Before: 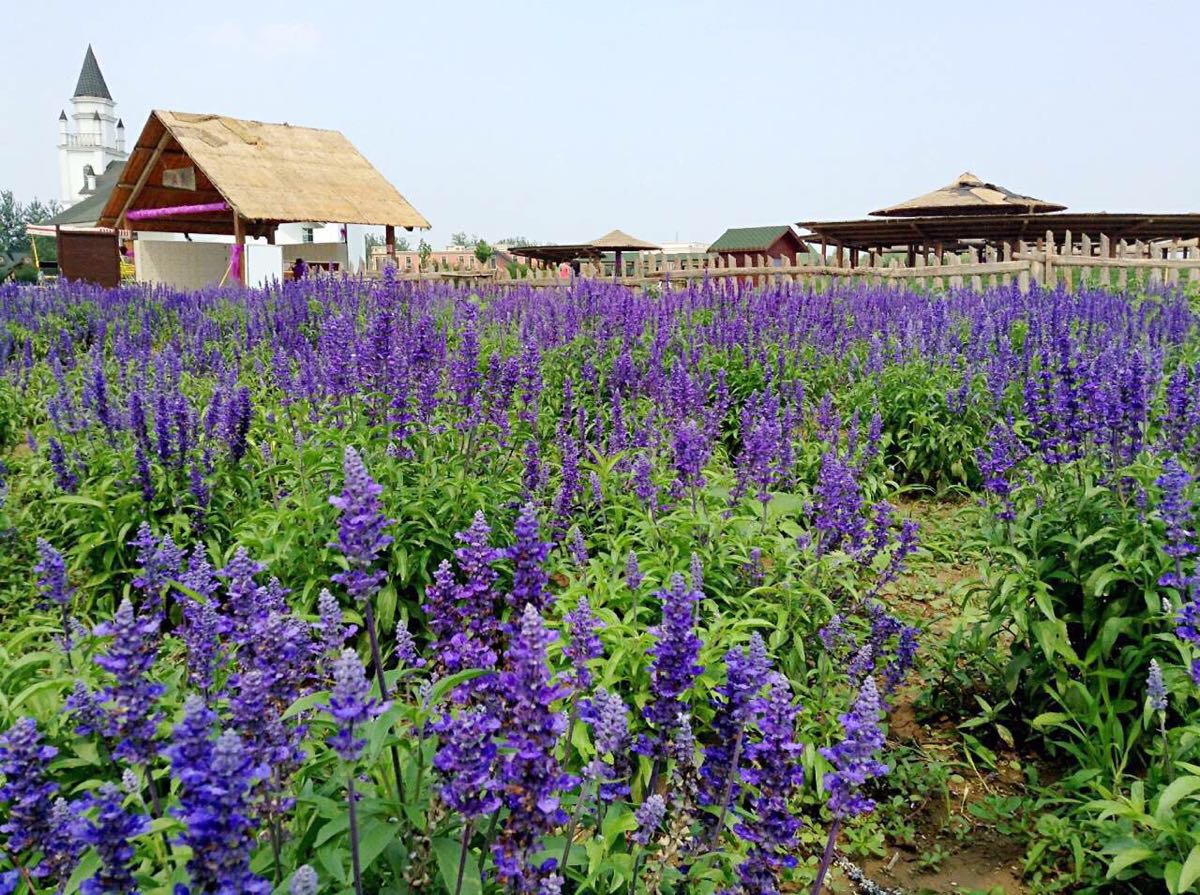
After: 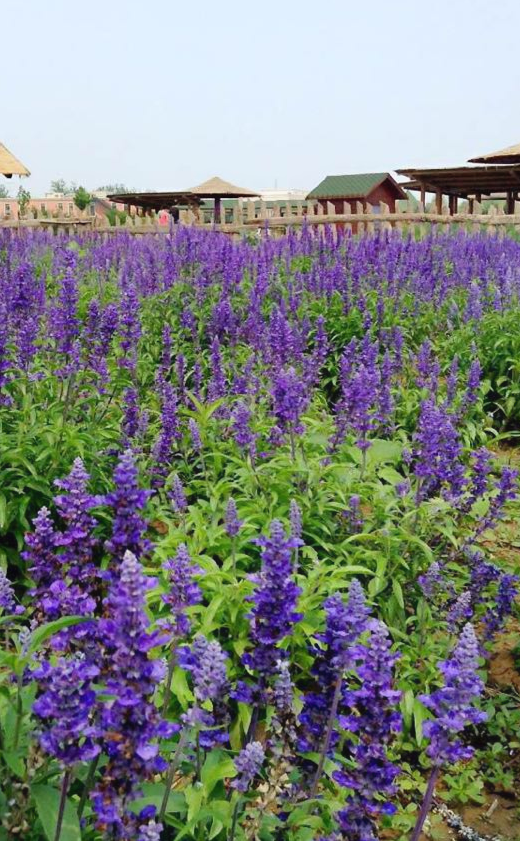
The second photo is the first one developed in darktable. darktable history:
crop: left 33.452%, top 6.025%, right 23.155%
contrast equalizer: octaves 7, y [[0.502, 0.505, 0.512, 0.529, 0.564, 0.588], [0.5 ×6], [0.502, 0.505, 0.512, 0.529, 0.564, 0.588], [0, 0.001, 0.001, 0.004, 0.008, 0.011], [0, 0.001, 0.001, 0.004, 0.008, 0.011]], mix -1
